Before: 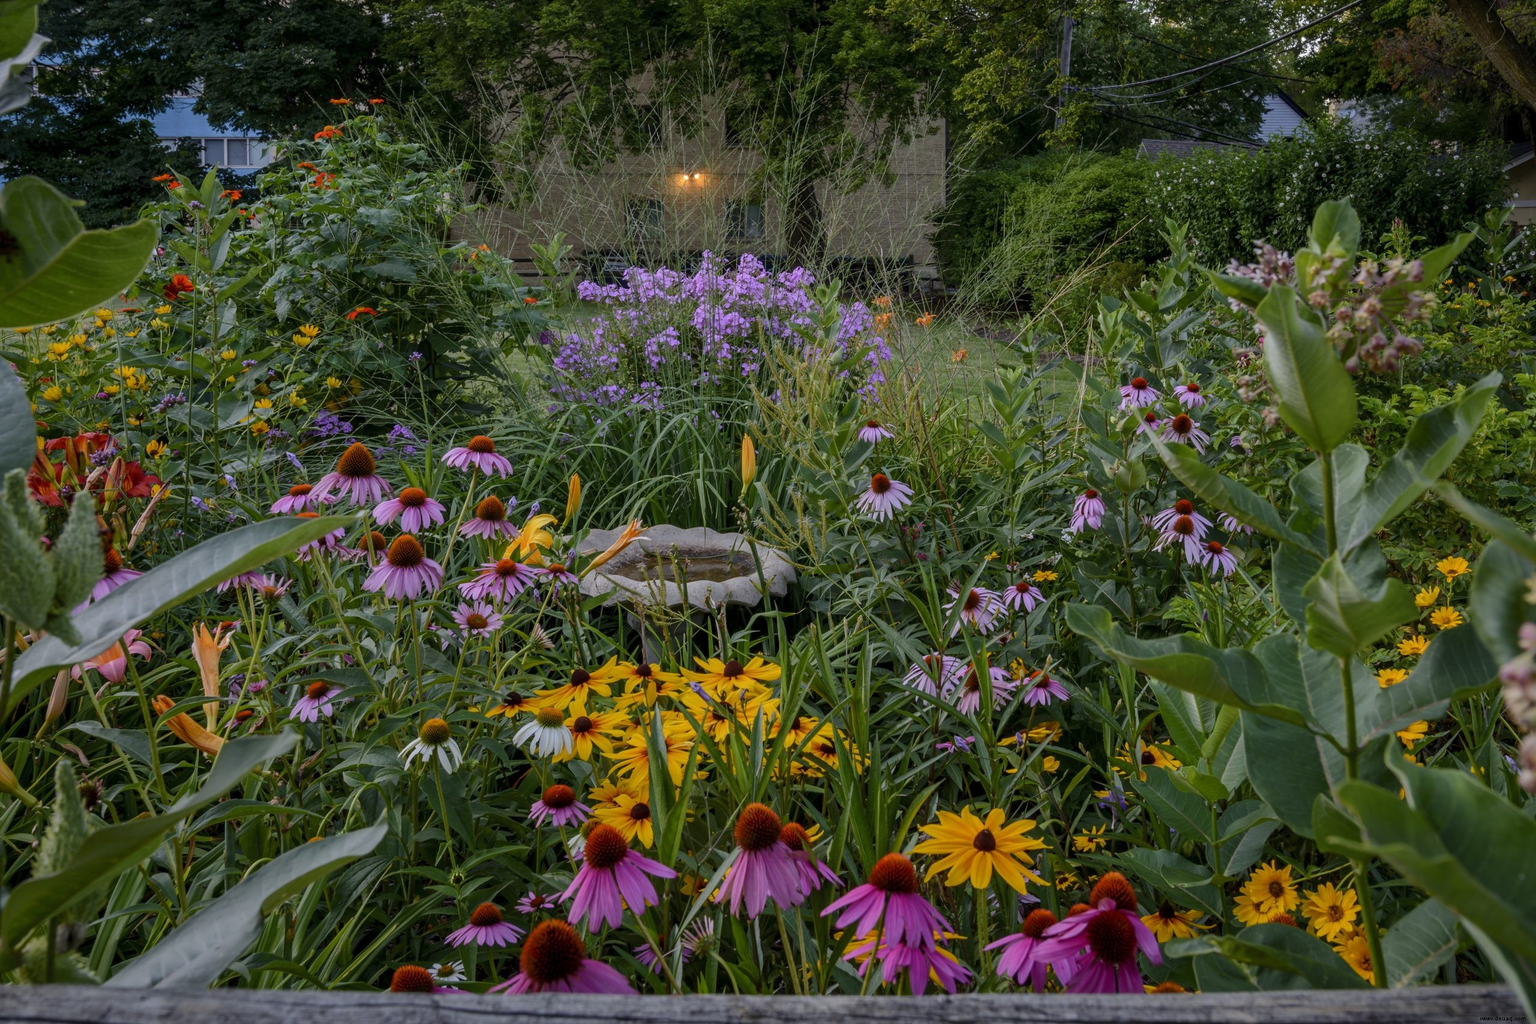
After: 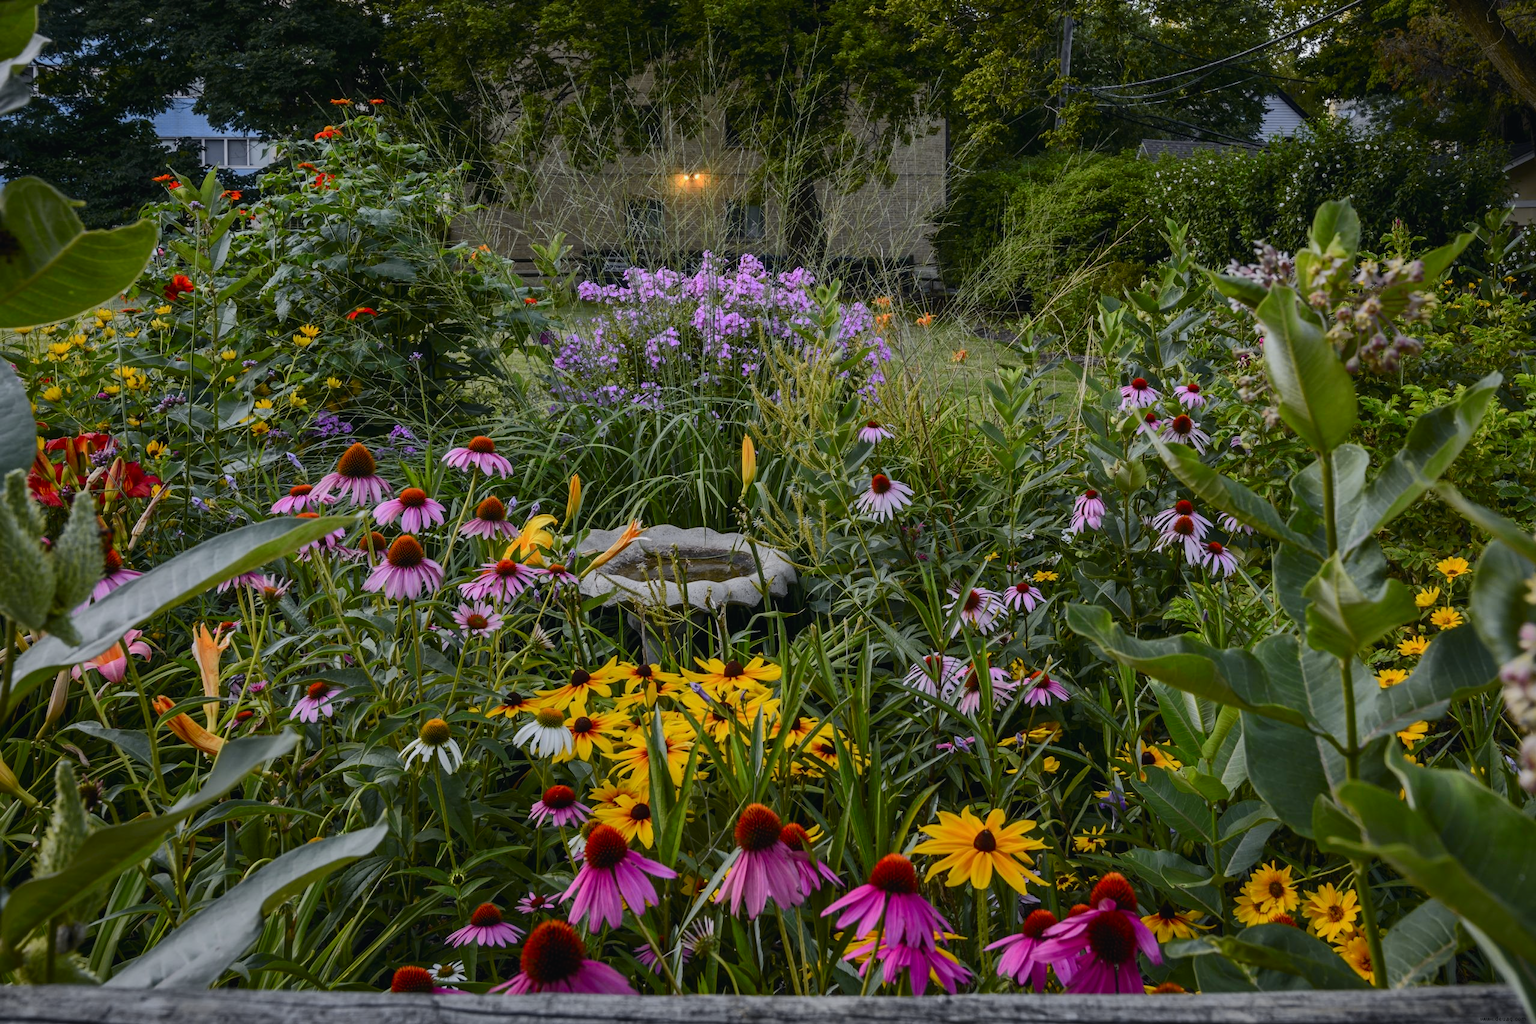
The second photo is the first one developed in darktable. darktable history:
tone curve: curves: ch0 [(0, 0.02) (0.063, 0.058) (0.262, 0.243) (0.447, 0.468) (0.544, 0.596) (0.805, 0.823) (1, 0.952)]; ch1 [(0, 0) (0.339, 0.31) (0.417, 0.401) (0.452, 0.455) (0.482, 0.483) (0.502, 0.499) (0.517, 0.506) (0.55, 0.542) (0.588, 0.604) (0.729, 0.782) (1, 1)]; ch2 [(0, 0) (0.346, 0.34) (0.431, 0.45) (0.485, 0.487) (0.5, 0.496) (0.527, 0.526) (0.56, 0.574) (0.613, 0.642) (0.679, 0.703) (1, 1)], color space Lab, independent channels, preserve colors none
